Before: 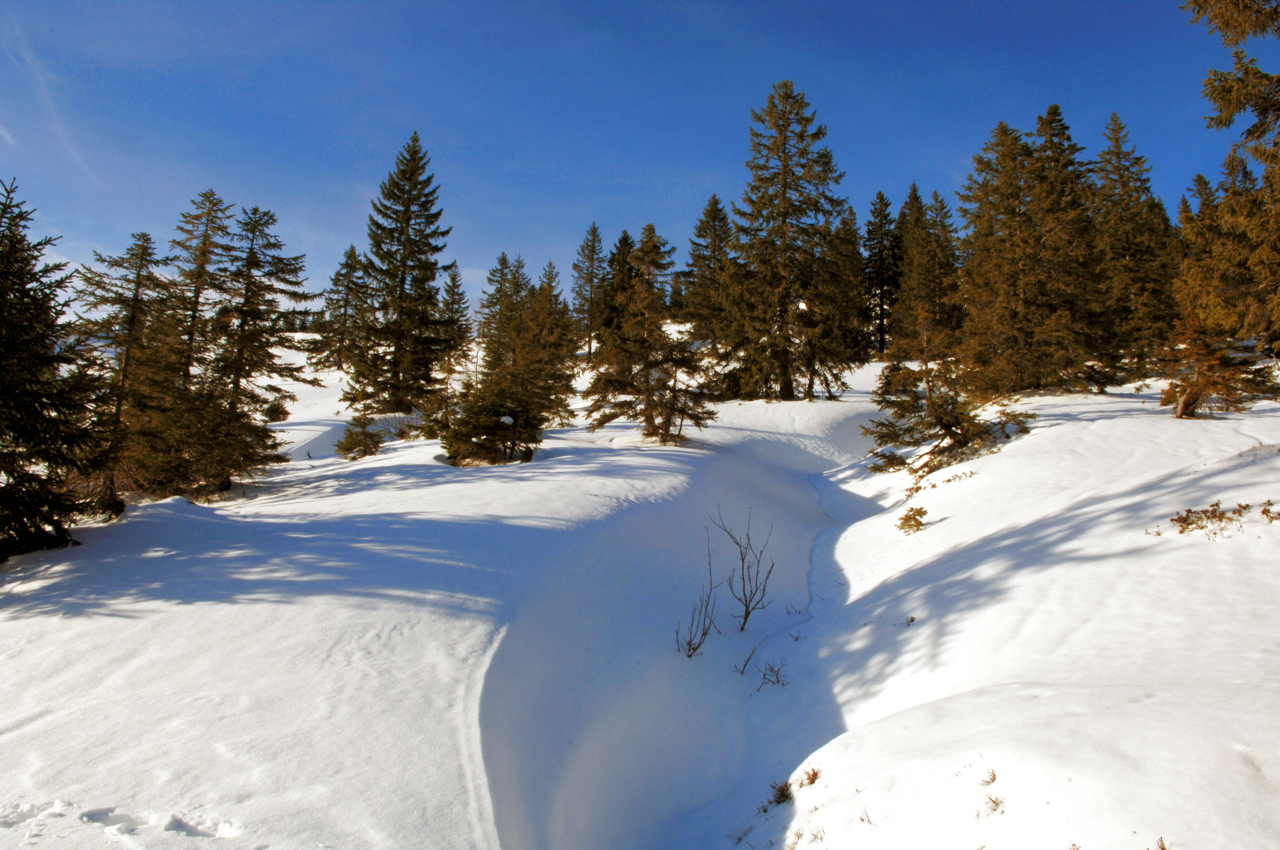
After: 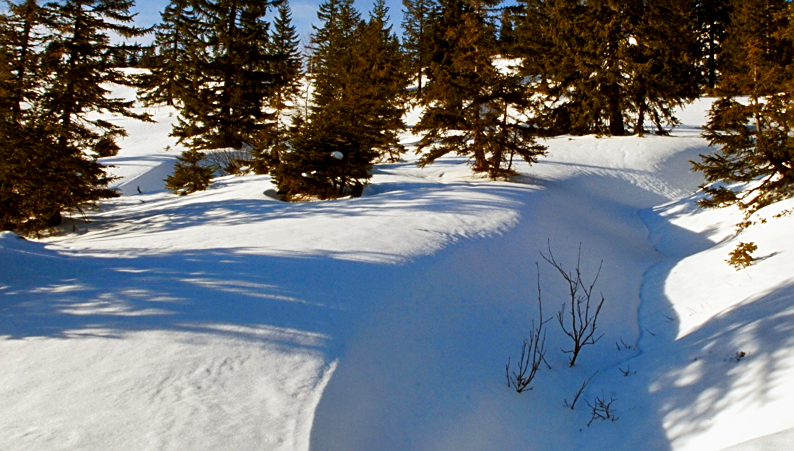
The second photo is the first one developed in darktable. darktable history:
contrast brightness saturation: contrast 0.13, brightness -0.05, saturation 0.16
crop: left 13.312%, top 31.28%, right 24.627%, bottom 15.582%
shadows and highlights: shadows 43.71, white point adjustment -1.46, soften with gaussian
sharpen: on, module defaults
